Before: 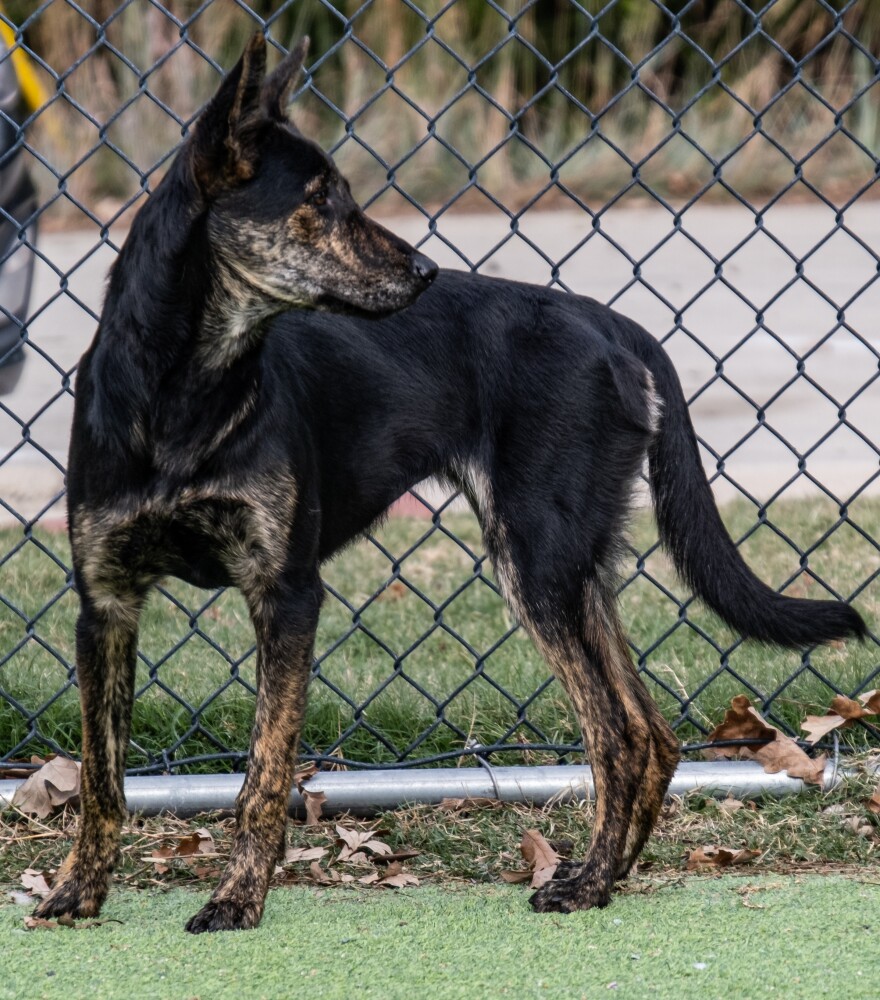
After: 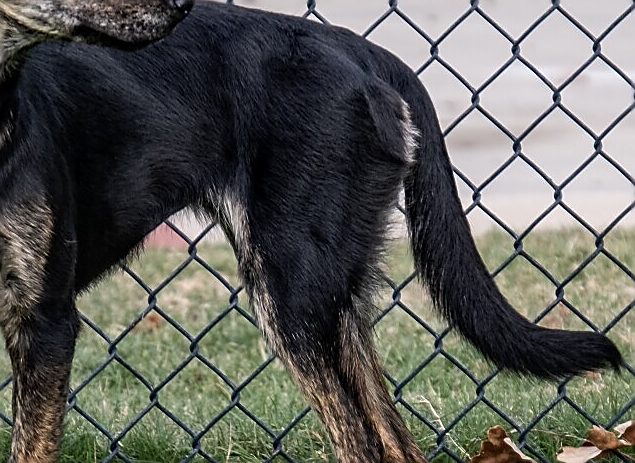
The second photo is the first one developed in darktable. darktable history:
crop and rotate: left 27.766%, top 26.955%, bottom 26.655%
local contrast: mode bilateral grid, contrast 19, coarseness 51, detail 119%, midtone range 0.2
sharpen: radius 1.365, amount 1.262, threshold 0.618
